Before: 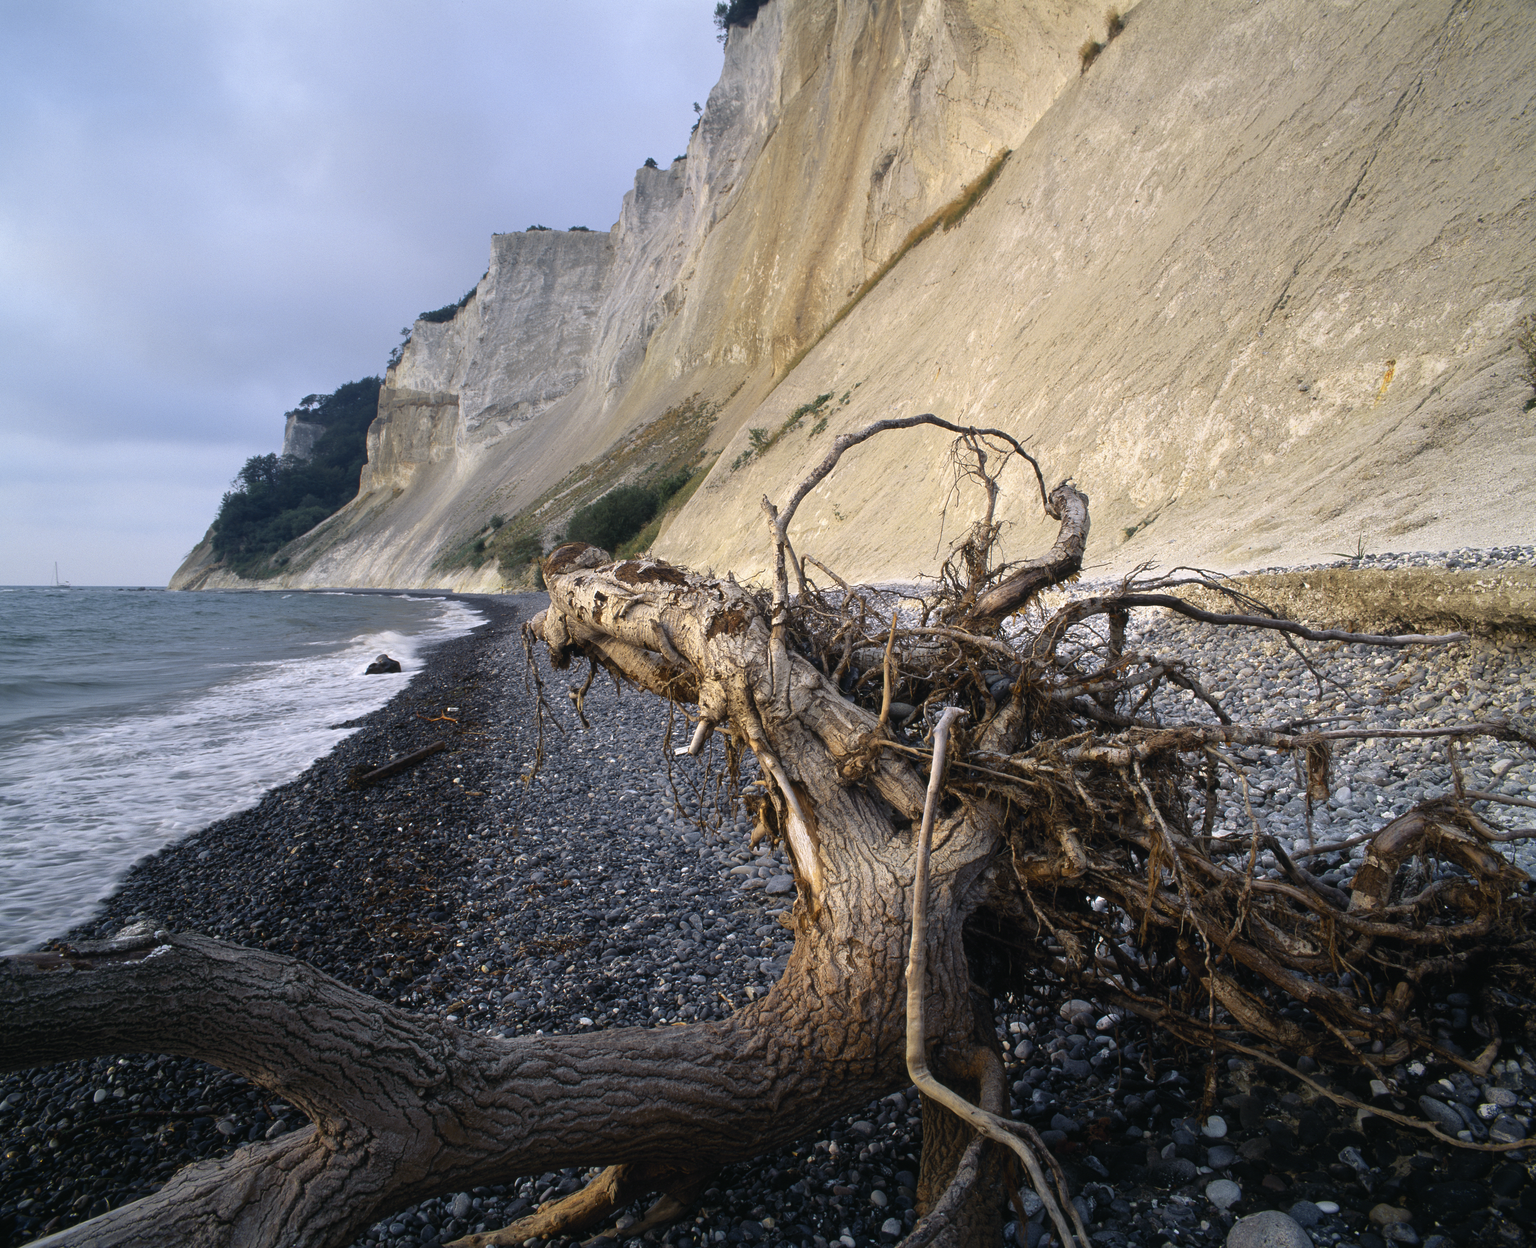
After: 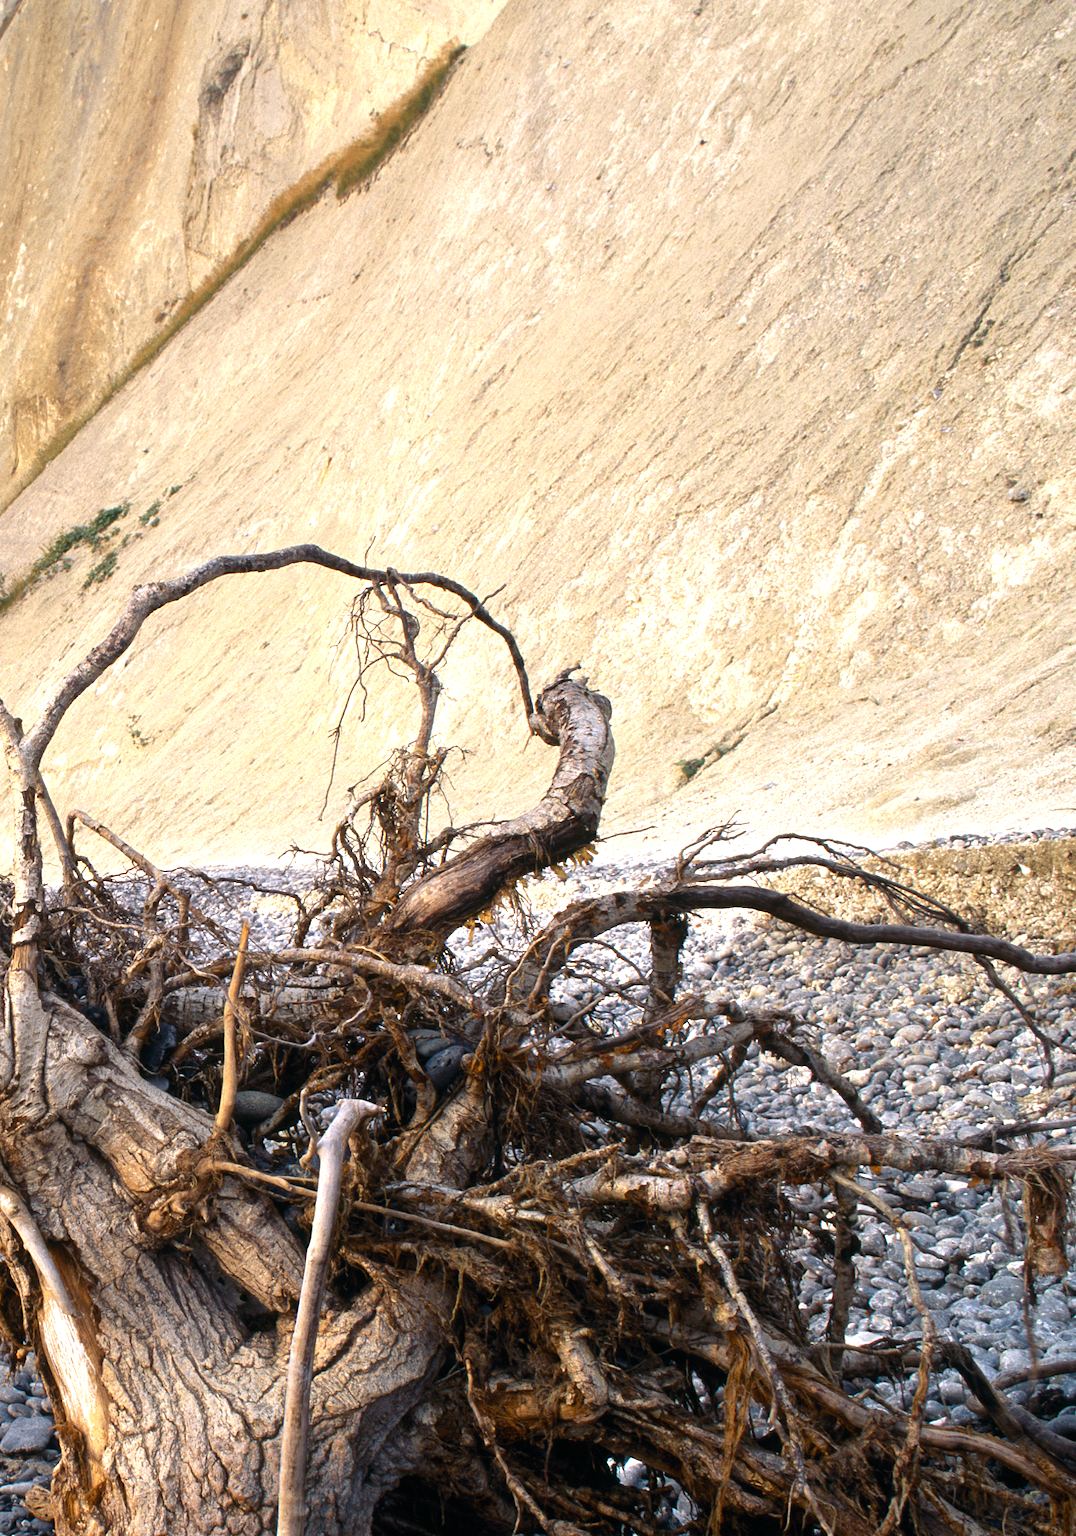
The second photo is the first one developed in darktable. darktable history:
crop and rotate: left 49.873%, top 10.115%, right 13.102%, bottom 24.848%
exposure: exposure 0.605 EV, compensate highlight preservation false
contrast brightness saturation: contrast 0.025, brightness -0.034
color zones: curves: ch0 [(0, 0.5) (0.143, 0.5) (0.286, 0.5) (0.429, 0.495) (0.571, 0.437) (0.714, 0.44) (0.857, 0.496) (1, 0.5)]
